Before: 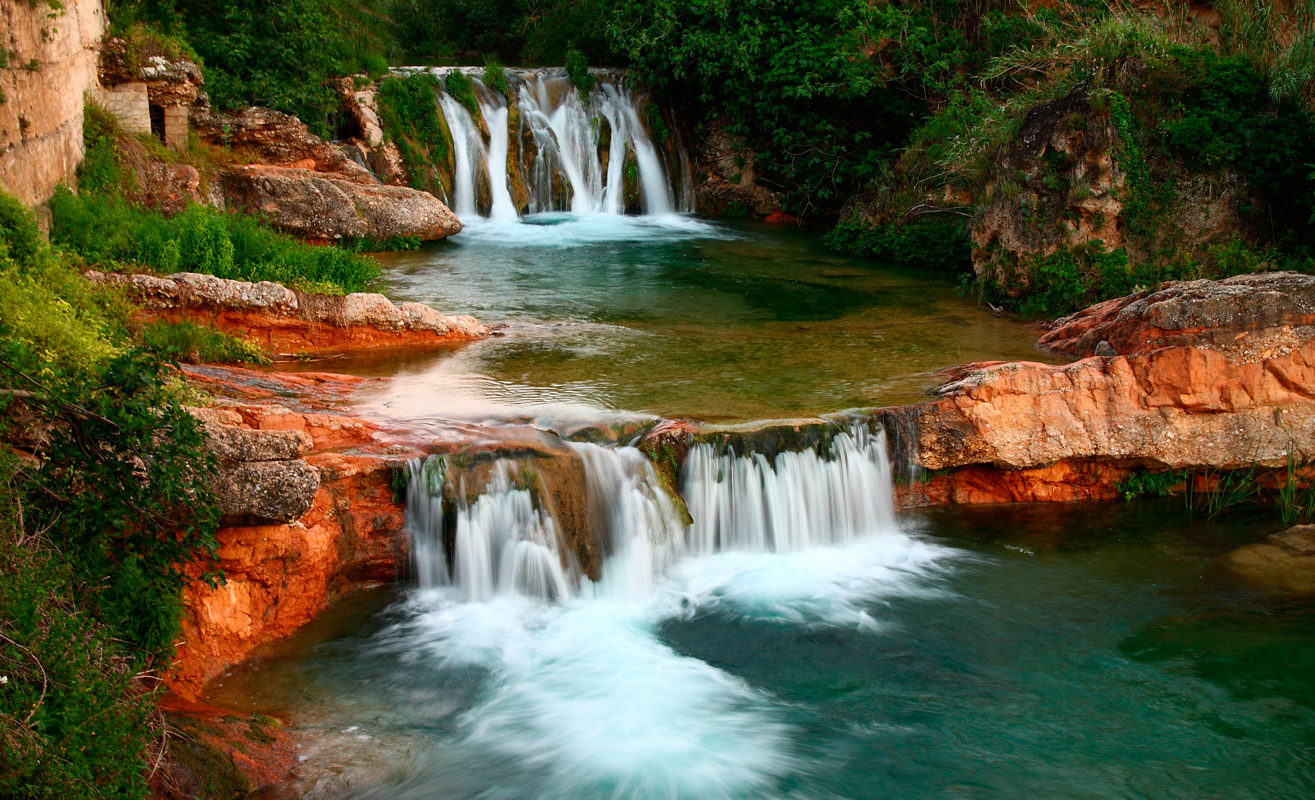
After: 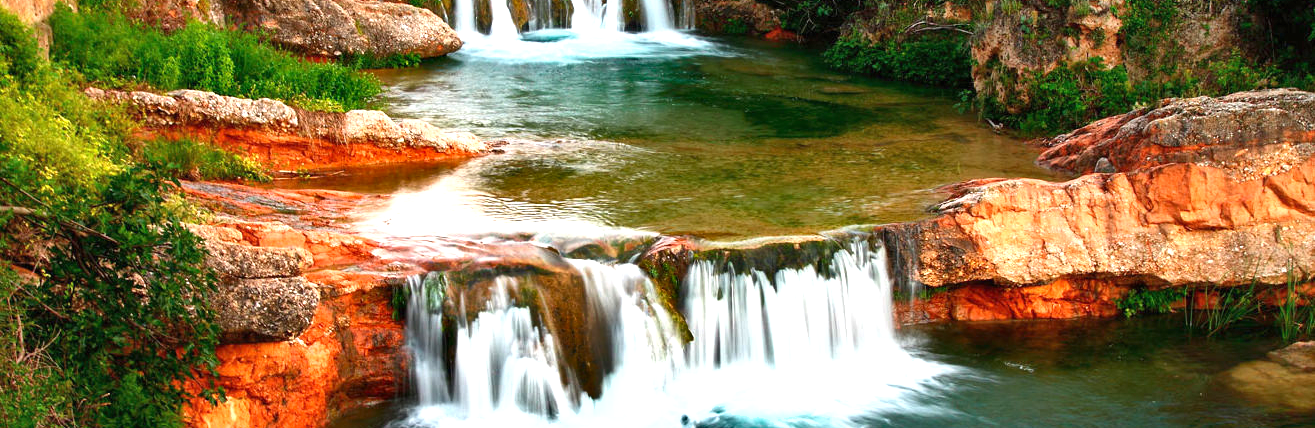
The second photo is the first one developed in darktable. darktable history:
exposure: black level correction 0, exposure 1 EV, compensate exposure bias true, compensate highlight preservation false
crop and rotate: top 23.043%, bottom 23.437%
shadows and highlights: soften with gaussian
